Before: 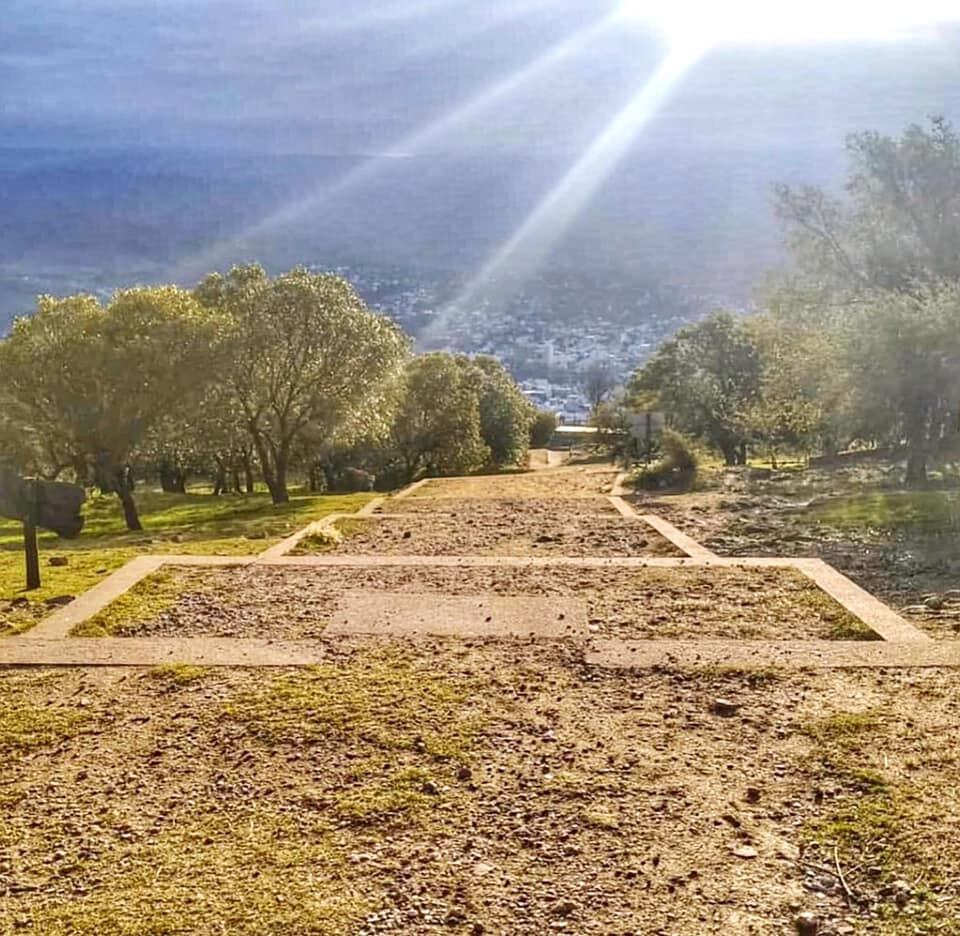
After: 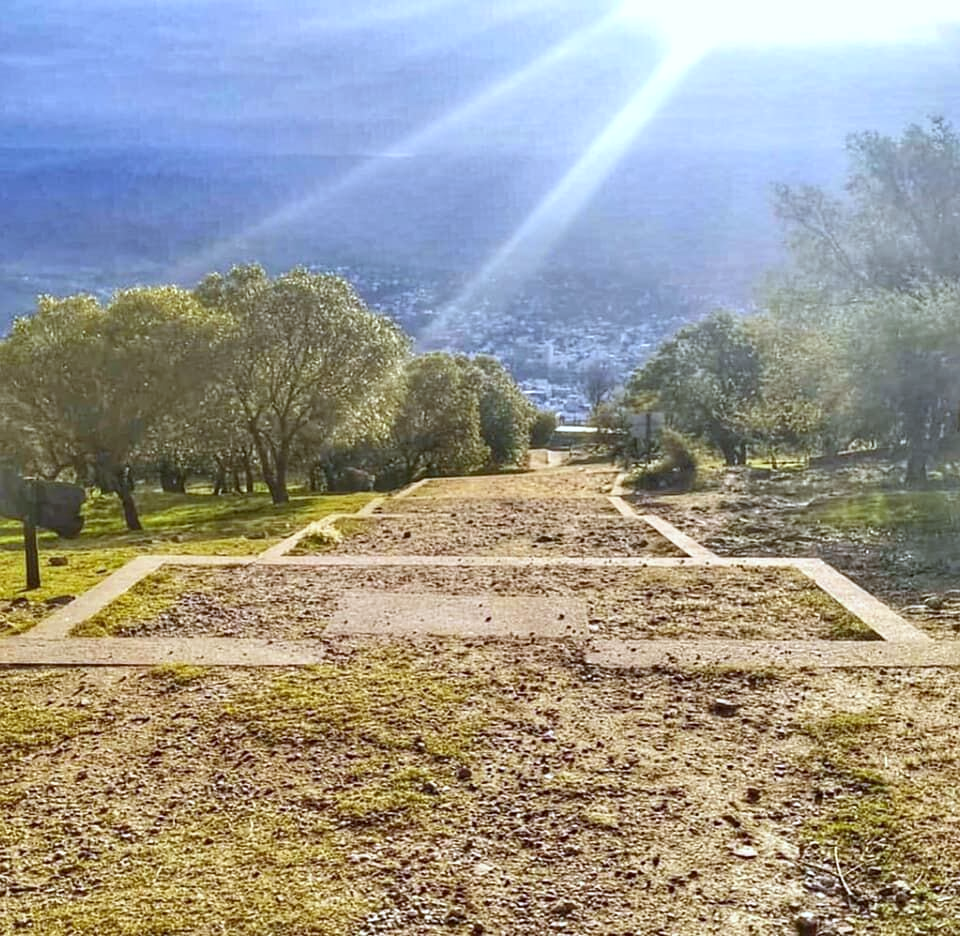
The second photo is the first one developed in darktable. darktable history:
tone equalizer: on, module defaults
white balance: red 0.924, blue 1.095
exposure: black level correction 0.001, exposure 0.14 EV, compensate highlight preservation false
